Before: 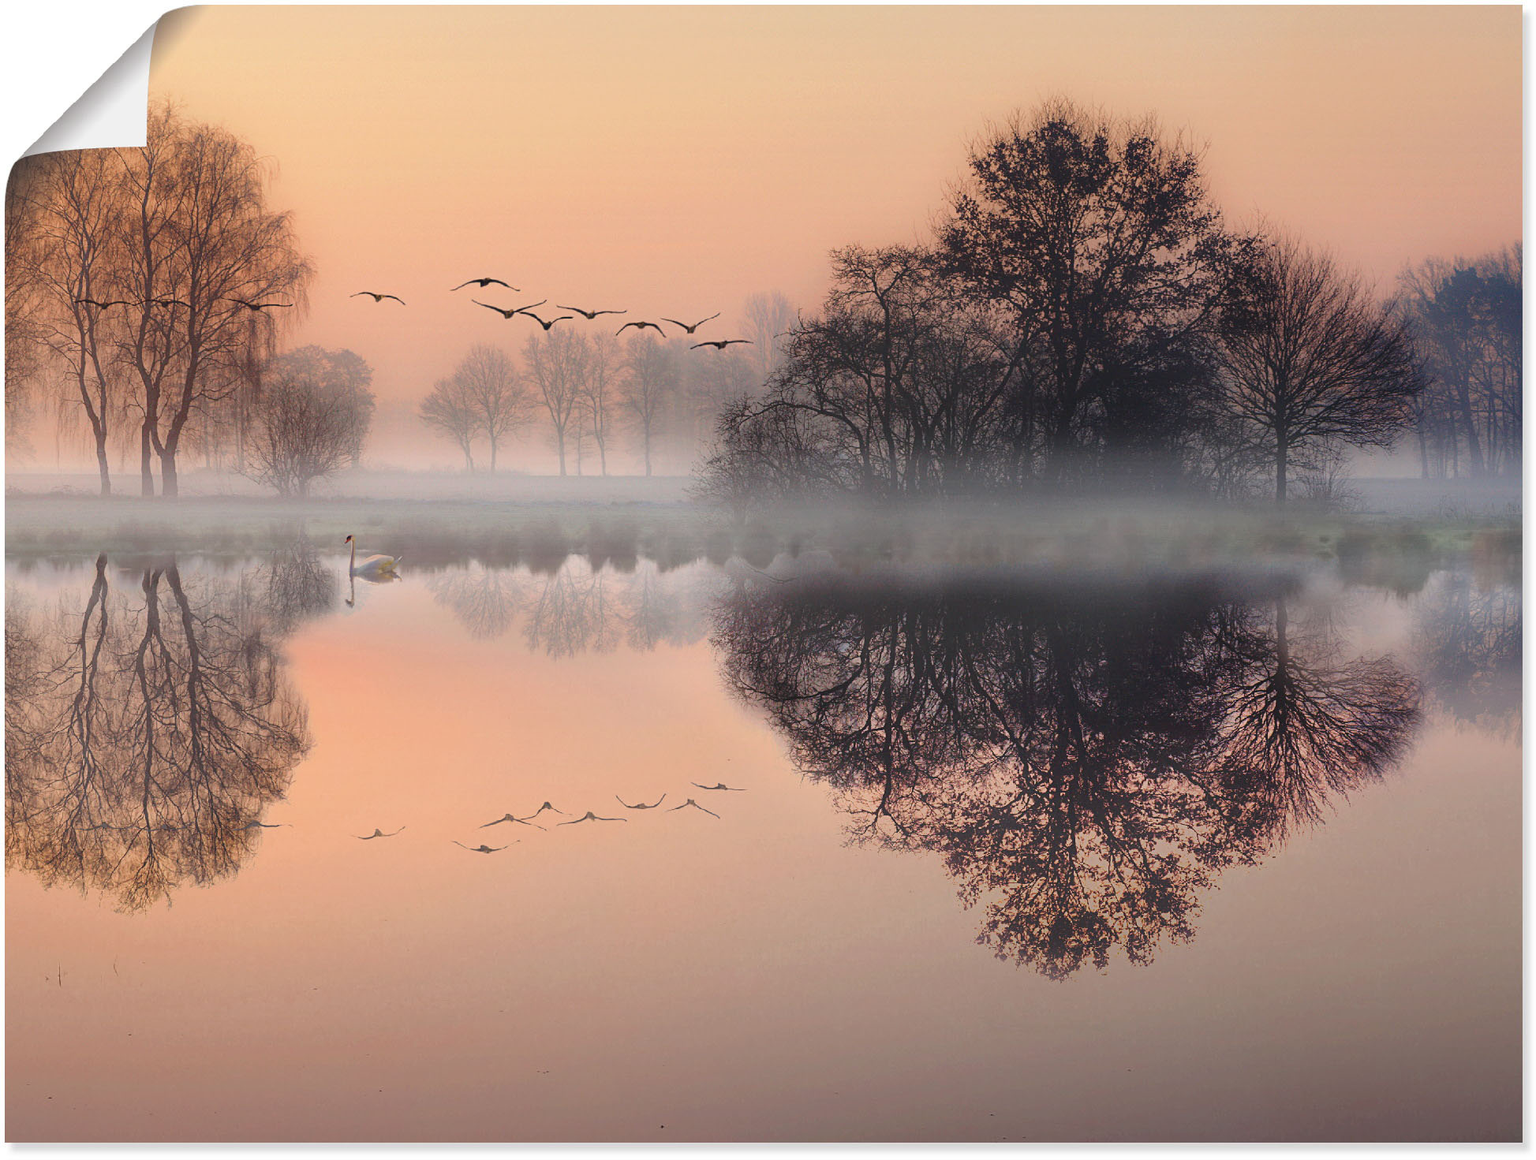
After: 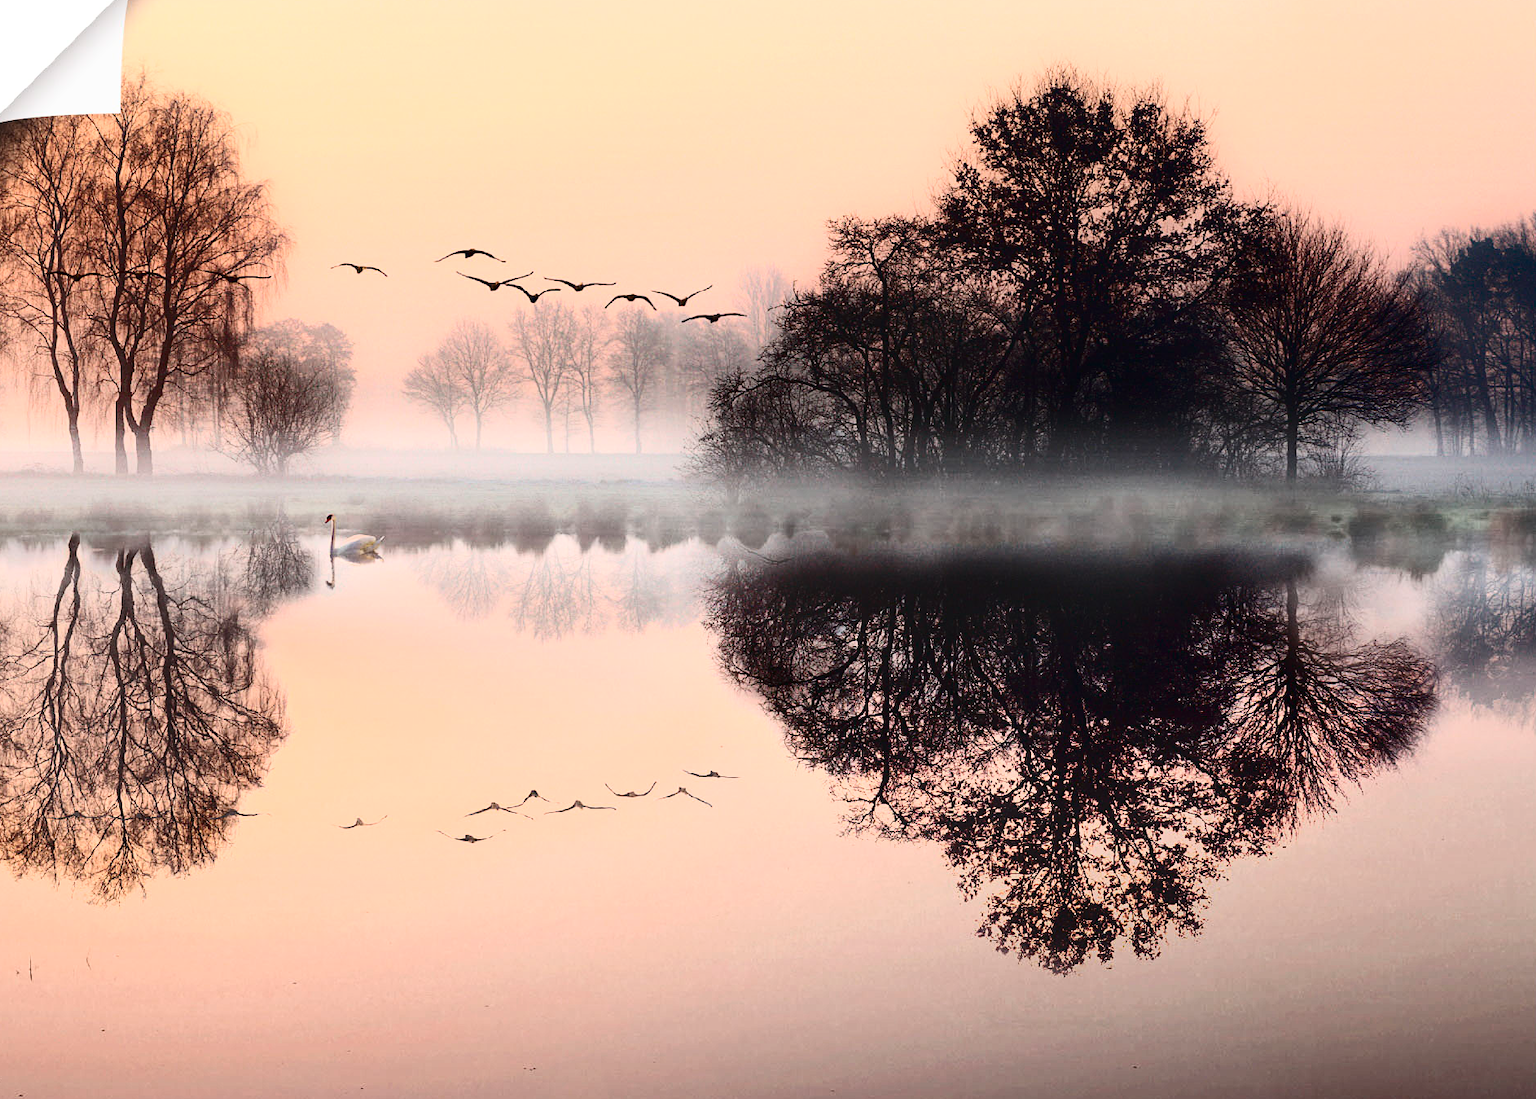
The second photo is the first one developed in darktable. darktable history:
vibrance: on, module defaults
crop: left 1.964%, top 3.251%, right 1.122%, bottom 4.933%
contrast brightness saturation: contrast 0.5, saturation -0.1
